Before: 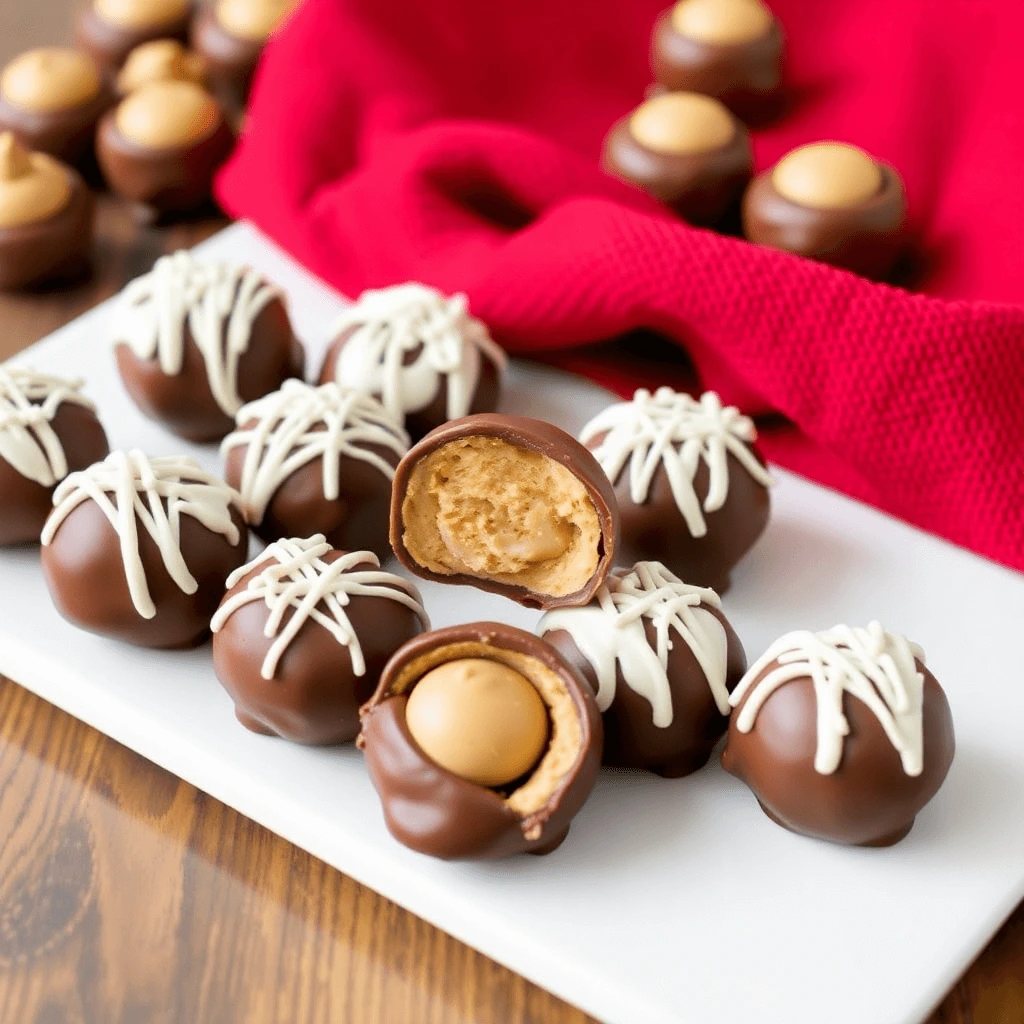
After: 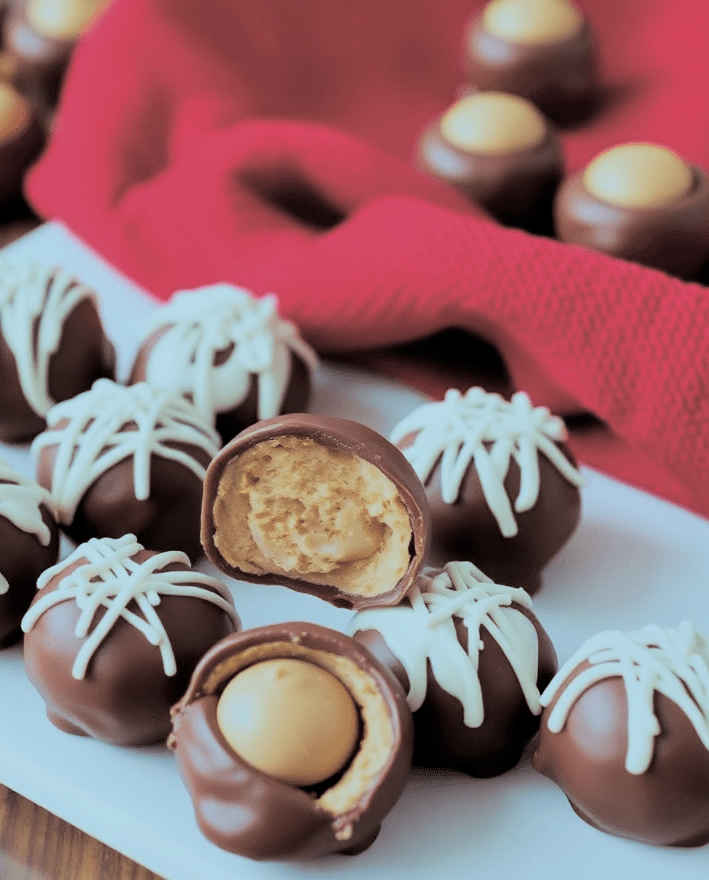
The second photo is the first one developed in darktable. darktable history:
split-toning: shadows › saturation 0.2
white balance: red 1, blue 1
shadows and highlights: soften with gaussian
color correction: highlights a* -11.71, highlights b* -15.58
crop: left 18.479%, right 12.2%, bottom 13.971%
contrast brightness saturation: saturation -0.05
filmic rgb: black relative exposure -7.65 EV, white relative exposure 4.56 EV, hardness 3.61, color science v6 (2022)
